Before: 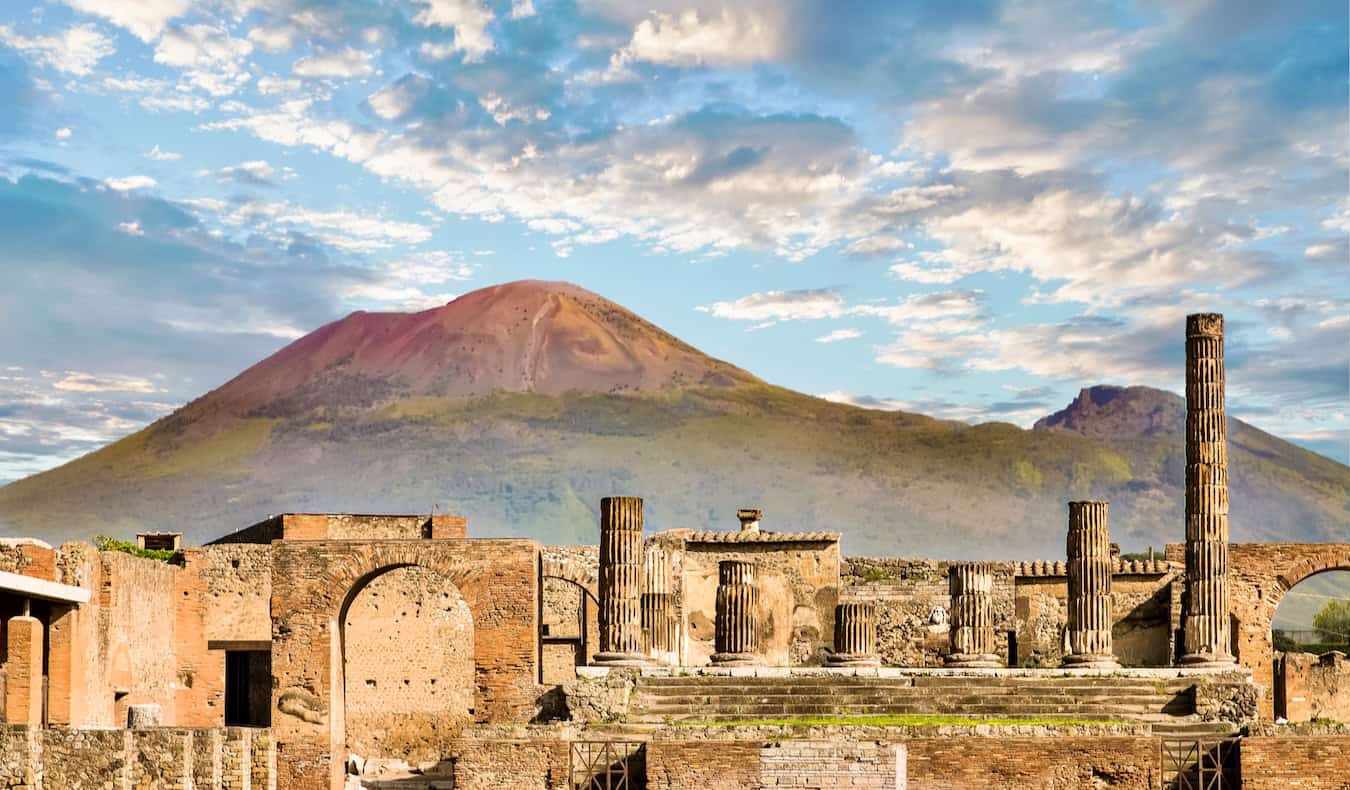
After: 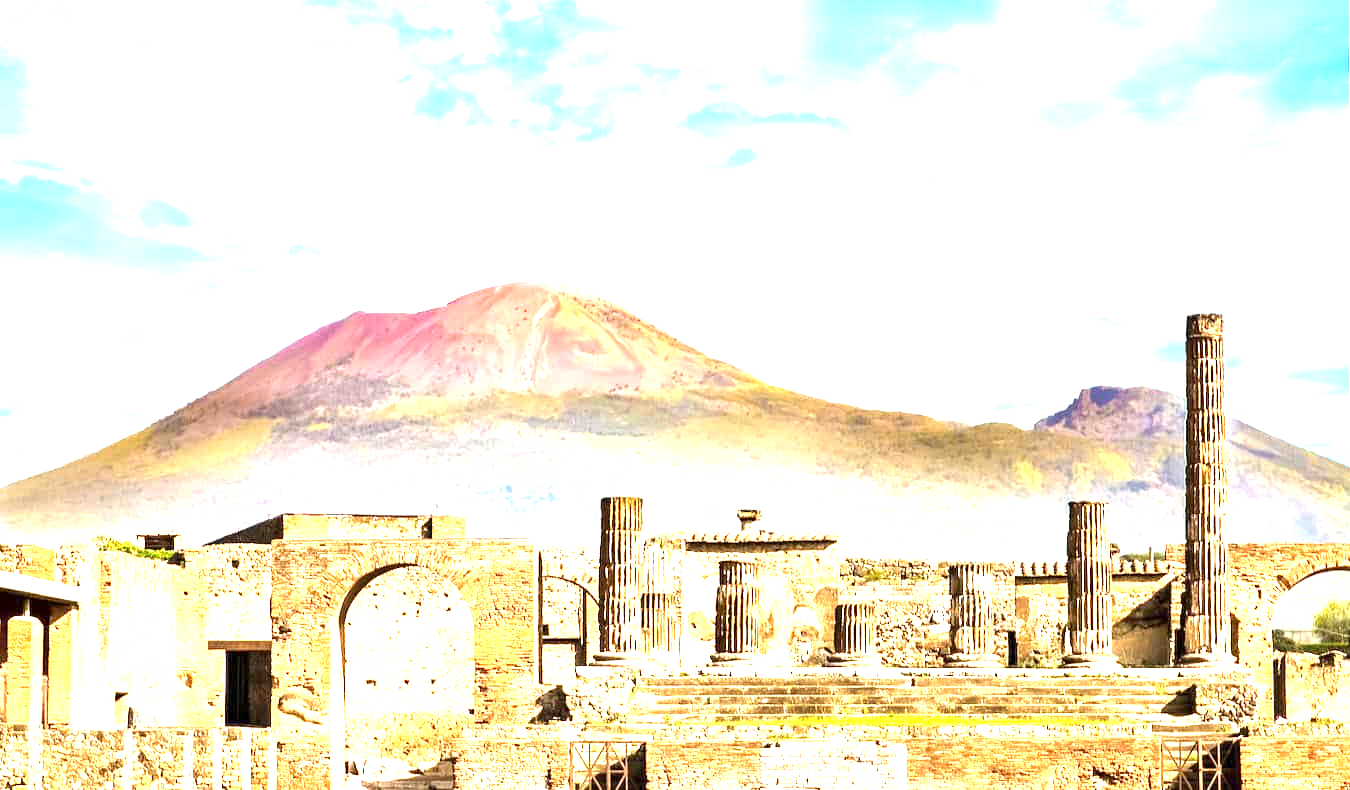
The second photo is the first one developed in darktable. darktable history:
exposure: exposure 1.999 EV, compensate highlight preservation false
